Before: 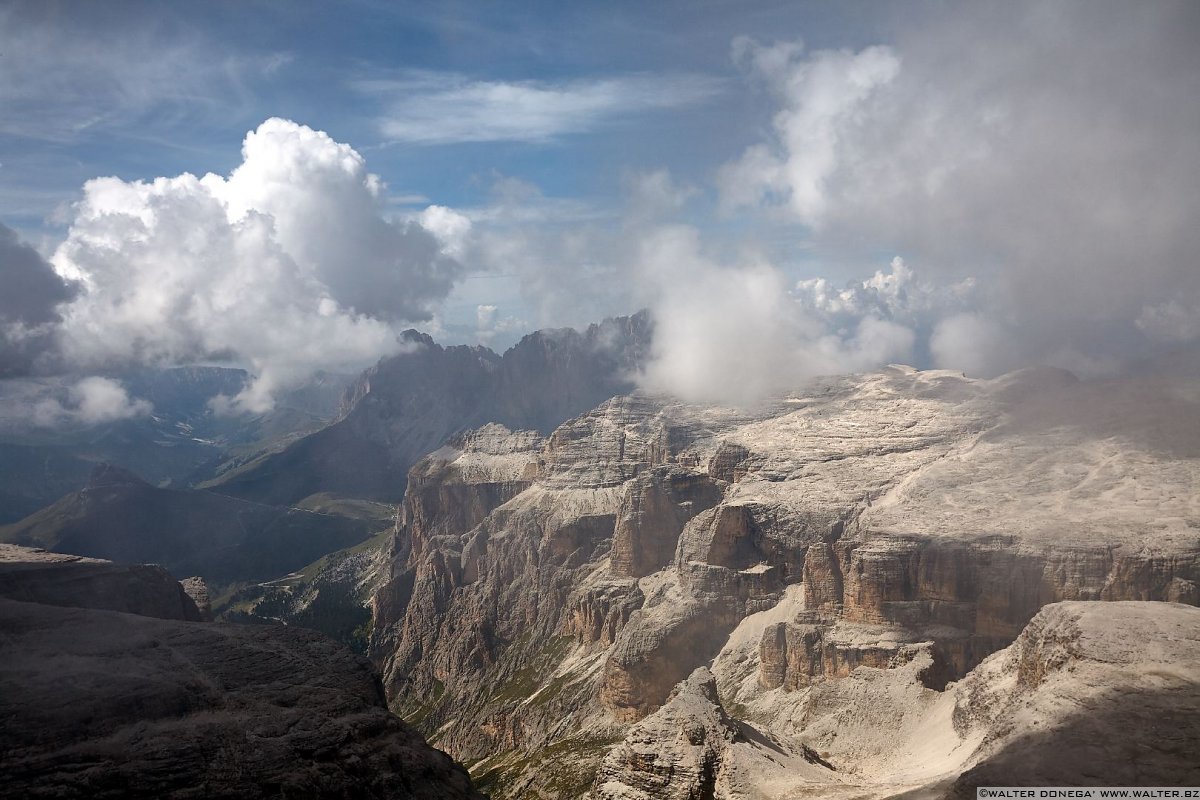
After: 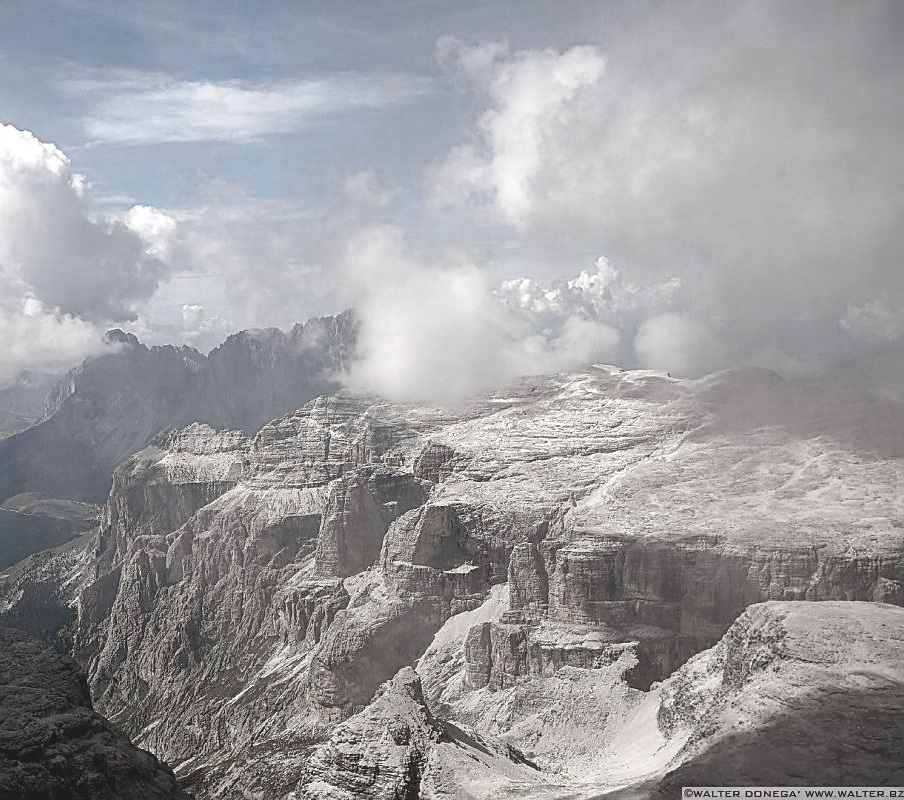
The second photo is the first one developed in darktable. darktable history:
sharpen: on, module defaults
color balance rgb: highlights gain › luminance 7.434%, highlights gain › chroma 0.925%, highlights gain › hue 47.74°, perceptual saturation grading › global saturation 20%, perceptual saturation grading › highlights -25.216%, perceptual saturation grading › shadows 25.928%
crop and rotate: left 24.589%
exposure: exposure 0.563 EV, compensate highlight preservation false
local contrast: detail 130%
contrast brightness saturation: contrast -0.253, saturation -0.421
color zones: curves: ch0 [(0, 0.613) (0.01, 0.613) (0.245, 0.448) (0.498, 0.529) (0.642, 0.665) (0.879, 0.777) (0.99, 0.613)]; ch1 [(0, 0.272) (0.219, 0.127) (0.724, 0.346)]
